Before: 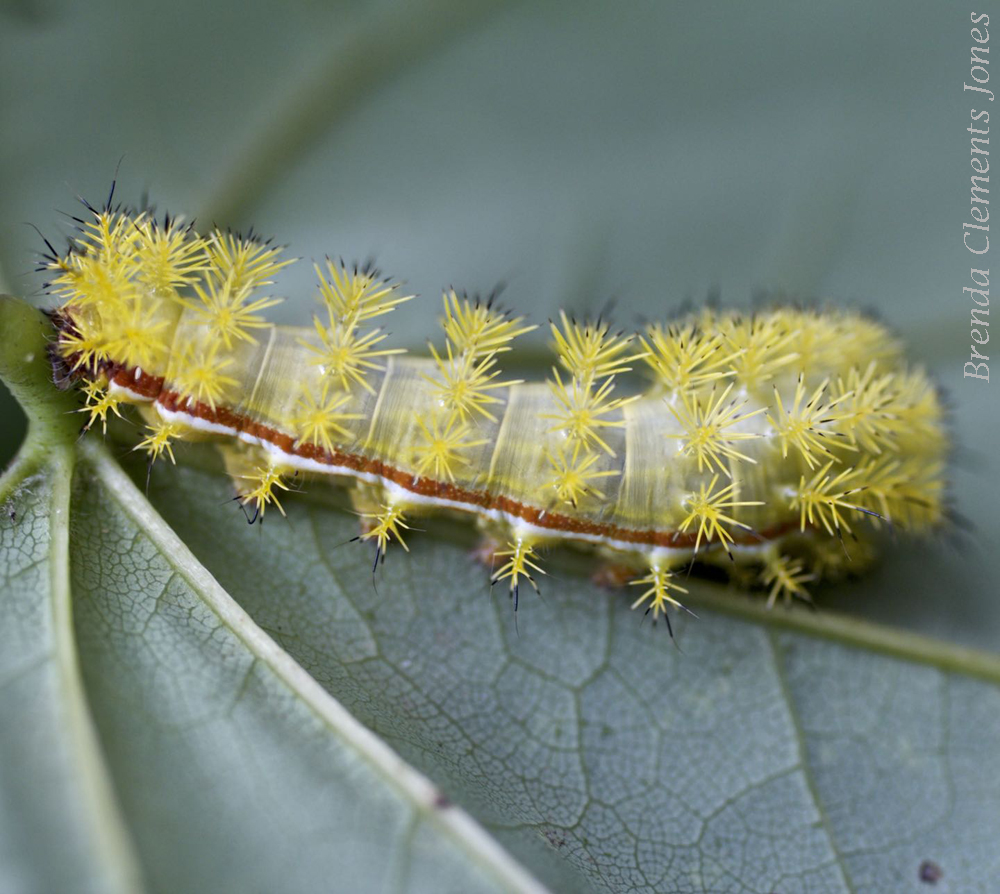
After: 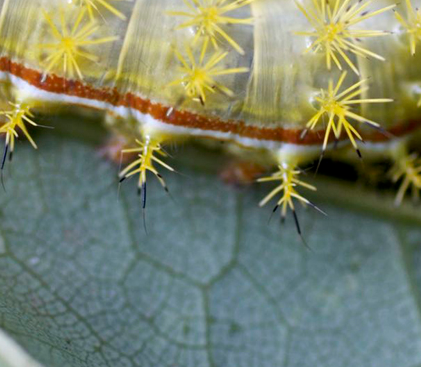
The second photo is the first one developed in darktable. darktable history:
crop: left 37.221%, top 45.169%, right 20.63%, bottom 13.777%
contrast equalizer: y [[0.5 ×6], [0.5 ×6], [0.975, 0.964, 0.925, 0.865, 0.793, 0.721], [0 ×6], [0 ×6]]
